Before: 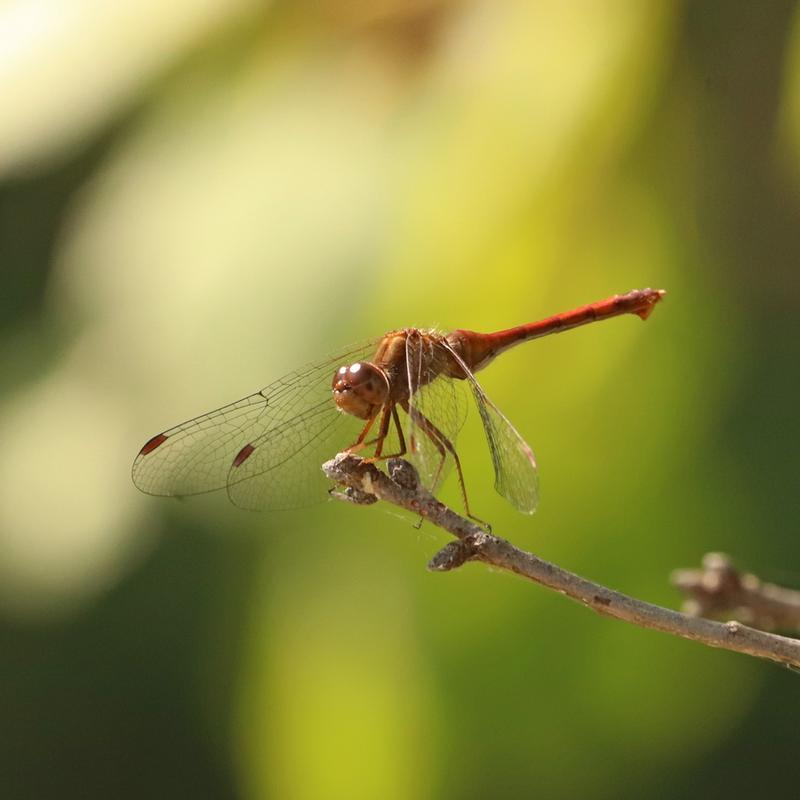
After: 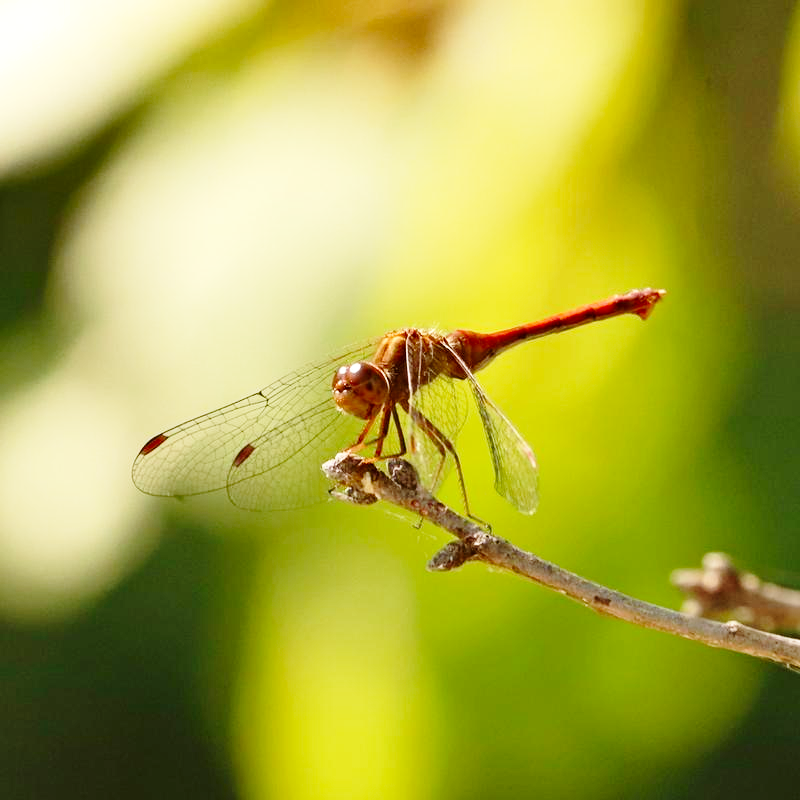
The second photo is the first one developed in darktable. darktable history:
shadows and highlights: radius 267.62, soften with gaussian
exposure: black level correction 0.007, exposure 0.097 EV, compensate highlight preservation false
base curve: curves: ch0 [(0, 0) (0.028, 0.03) (0.121, 0.232) (0.46, 0.748) (0.859, 0.968) (1, 1)], preserve colors none
